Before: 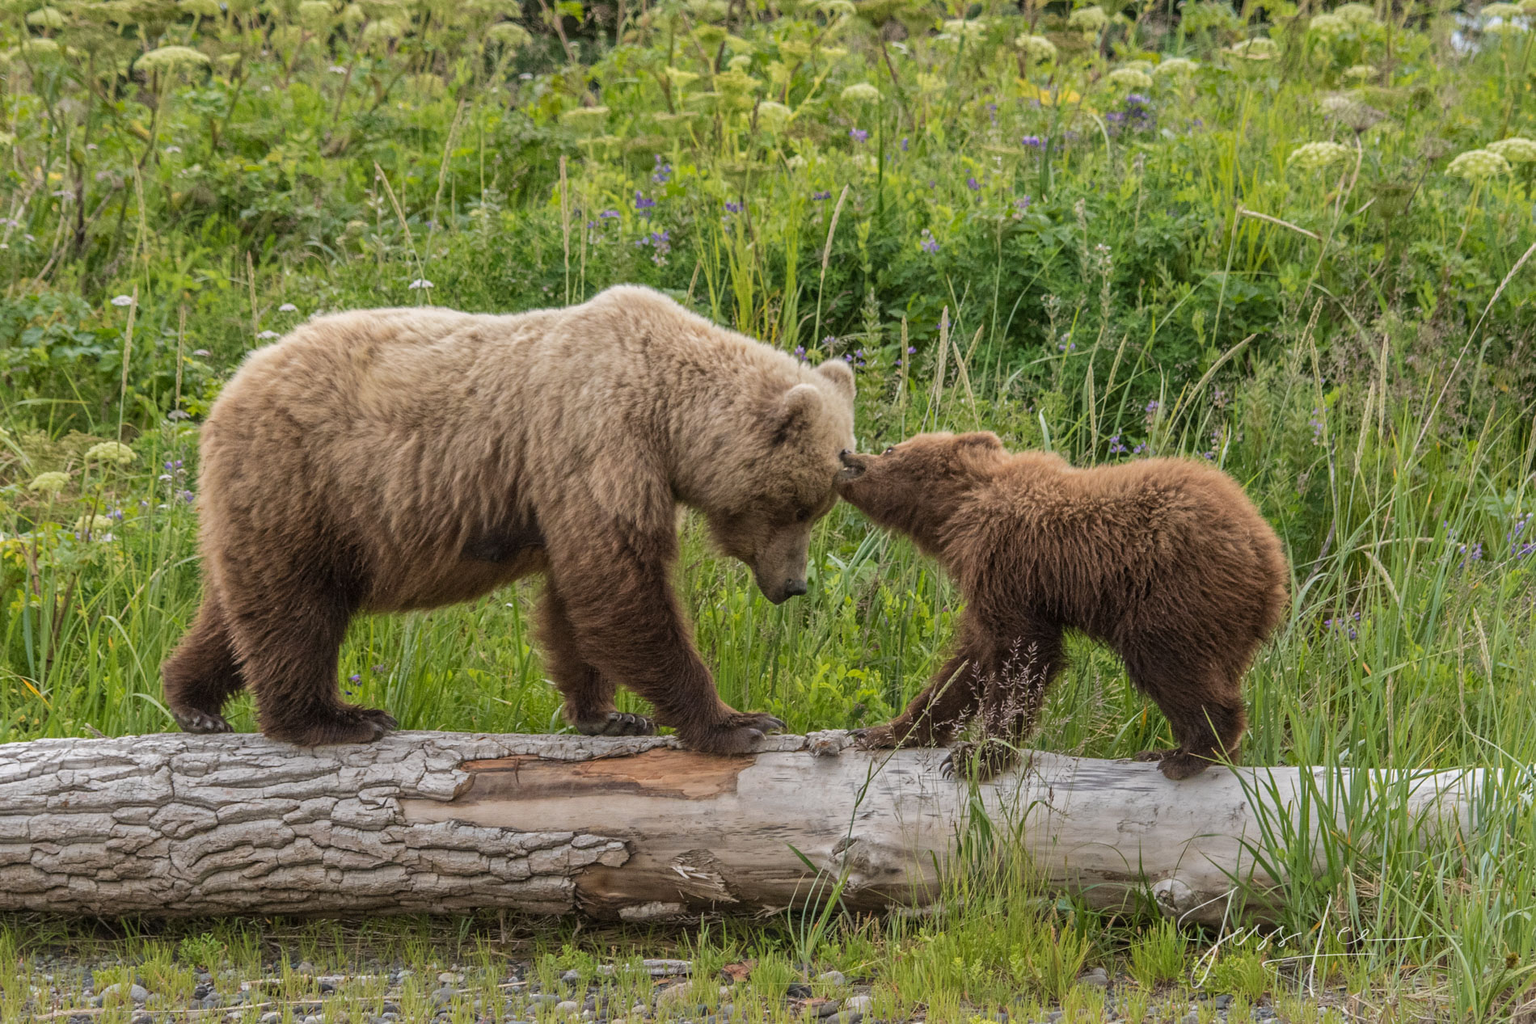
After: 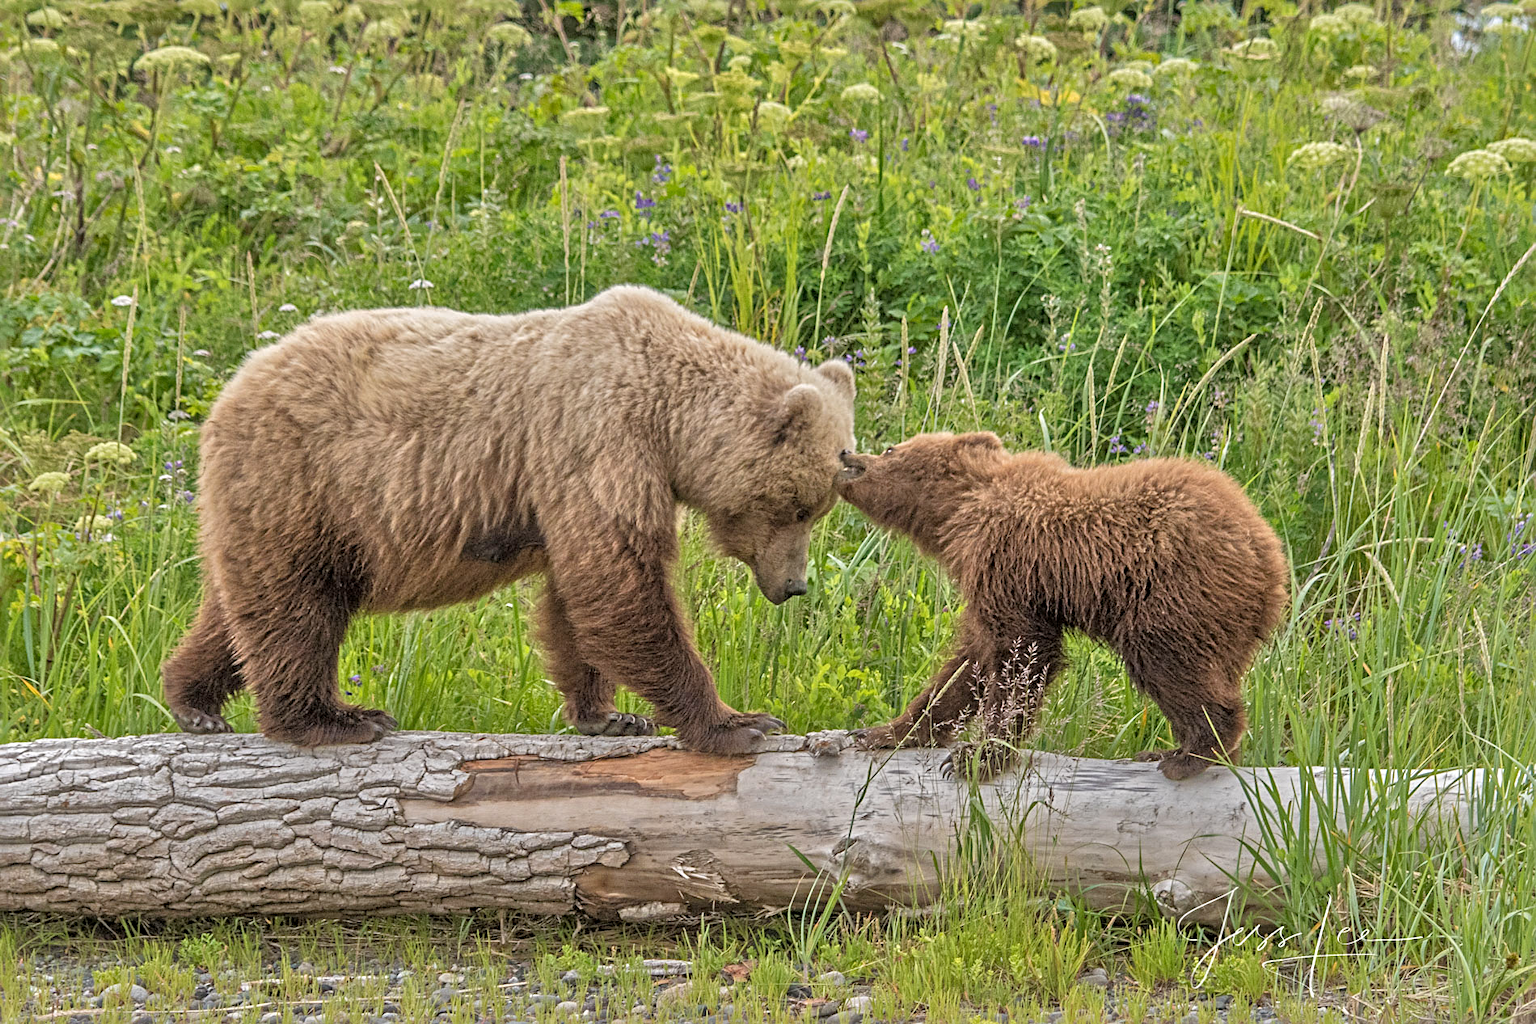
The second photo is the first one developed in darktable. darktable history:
sharpen: radius 3.956
tone equalizer: -7 EV 0.15 EV, -6 EV 0.573 EV, -5 EV 1.19 EV, -4 EV 1.3 EV, -3 EV 1.17 EV, -2 EV 0.6 EV, -1 EV 0.16 EV
